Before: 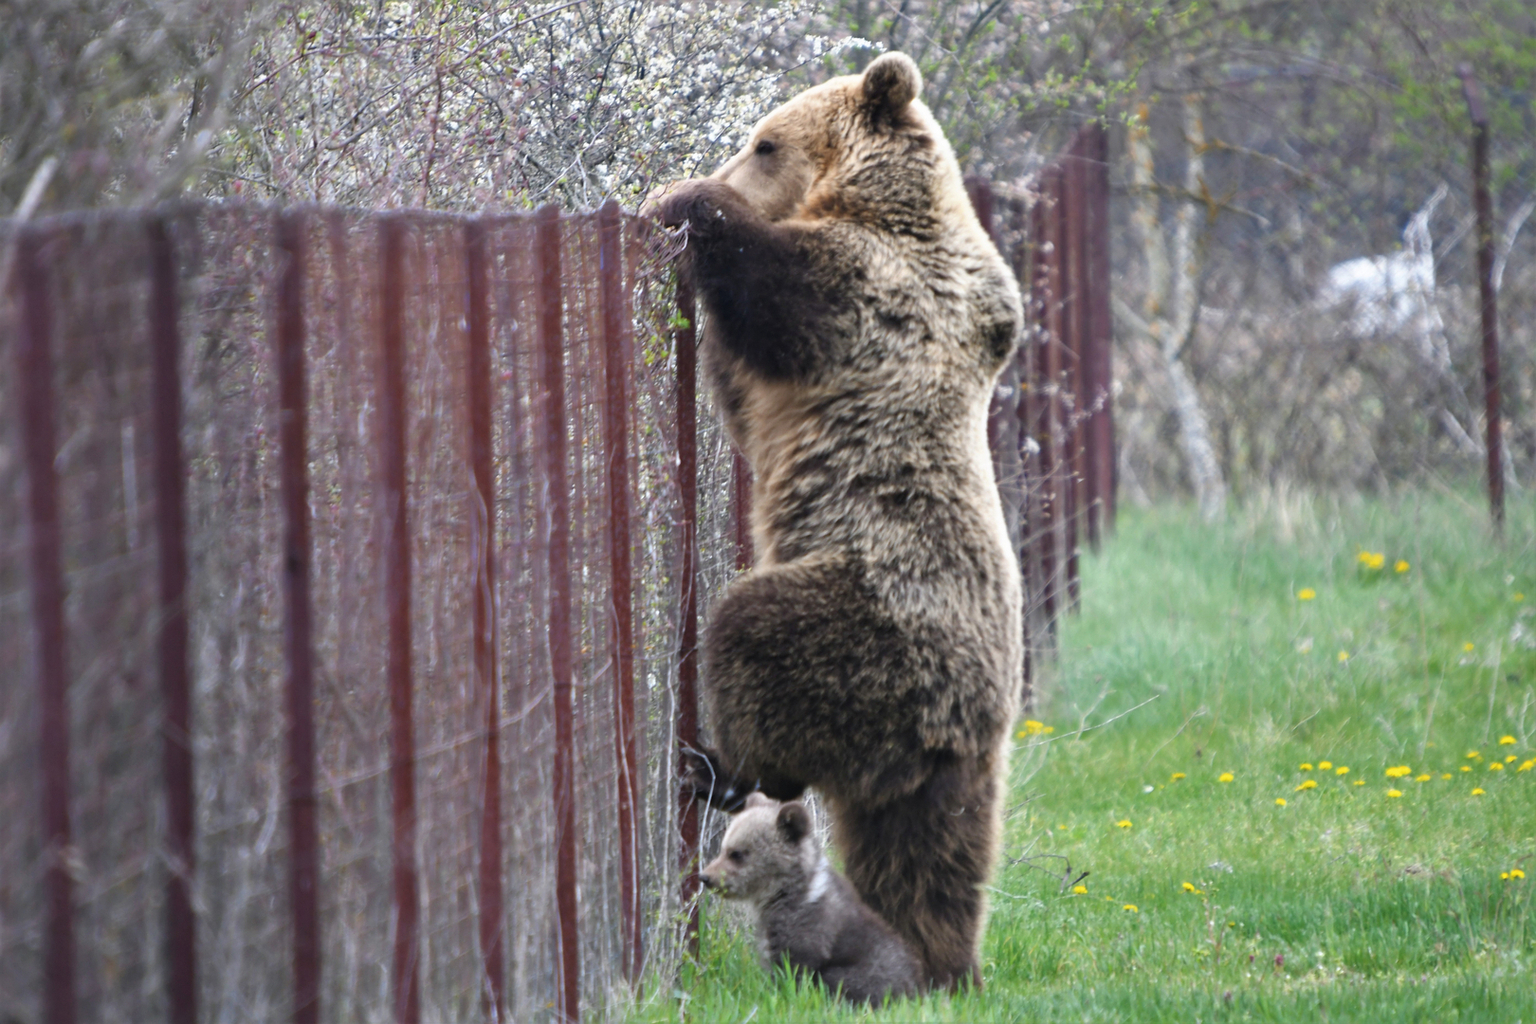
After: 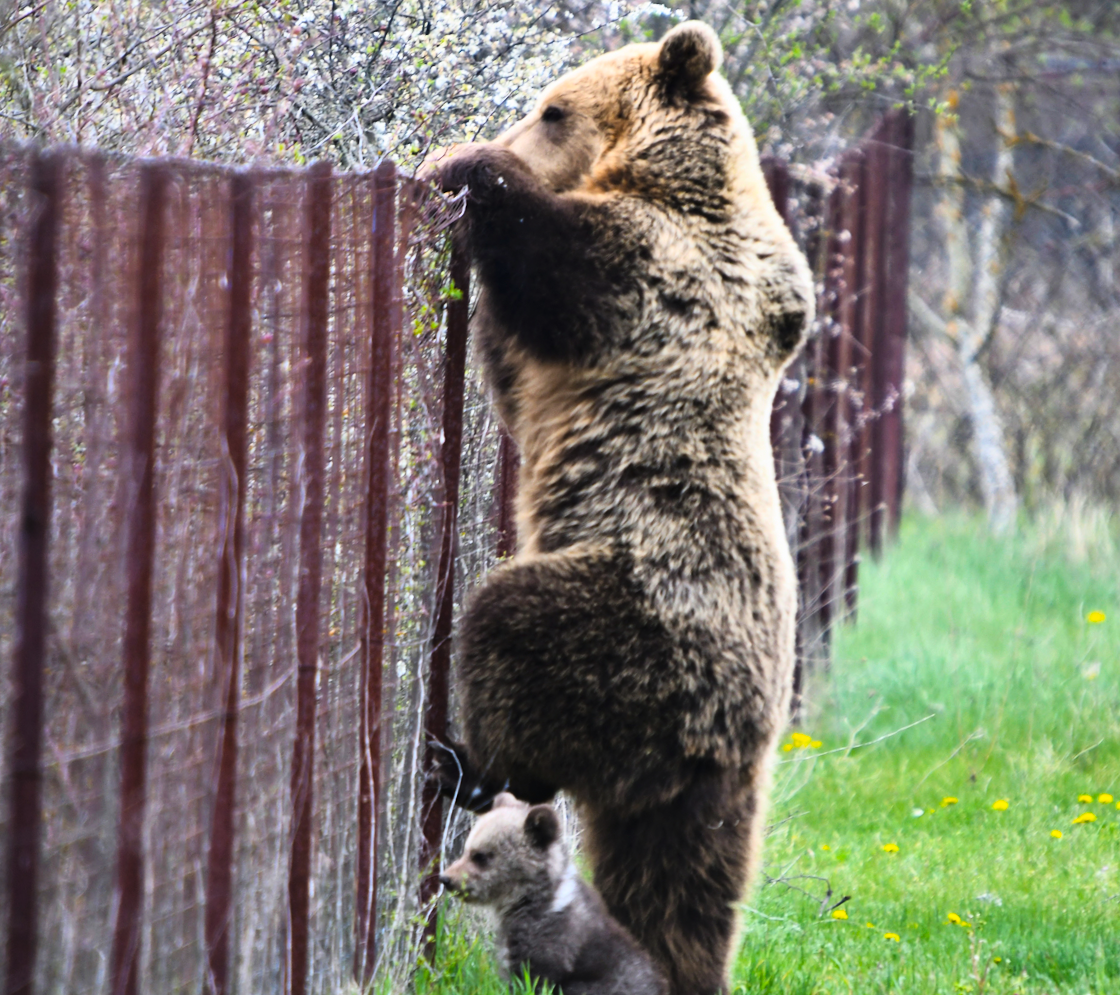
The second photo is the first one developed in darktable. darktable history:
color balance rgb: perceptual saturation grading › global saturation 20%, global vibrance 20%
crop and rotate: angle -3.27°, left 14.277%, top 0.028%, right 10.766%, bottom 0.028%
tone curve: curves: ch0 [(0, 0) (0.195, 0.109) (0.751, 0.848) (1, 1)], color space Lab, linked channels, preserve colors none
tone equalizer: on, module defaults
contrast brightness saturation: contrast -0.02, brightness -0.01, saturation 0.03
